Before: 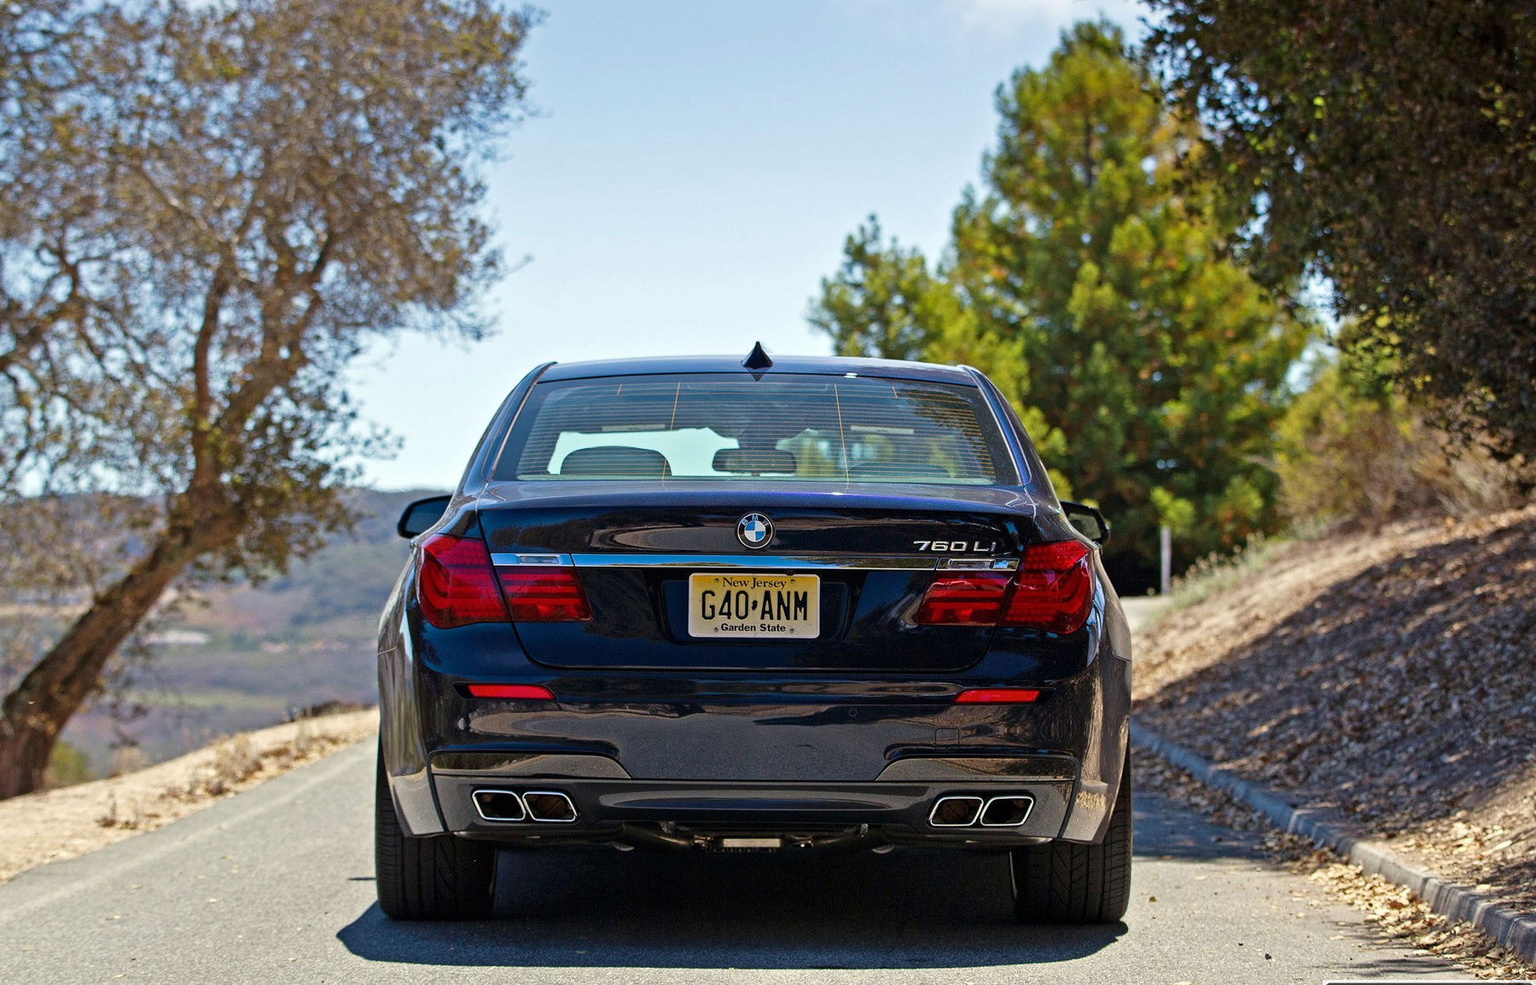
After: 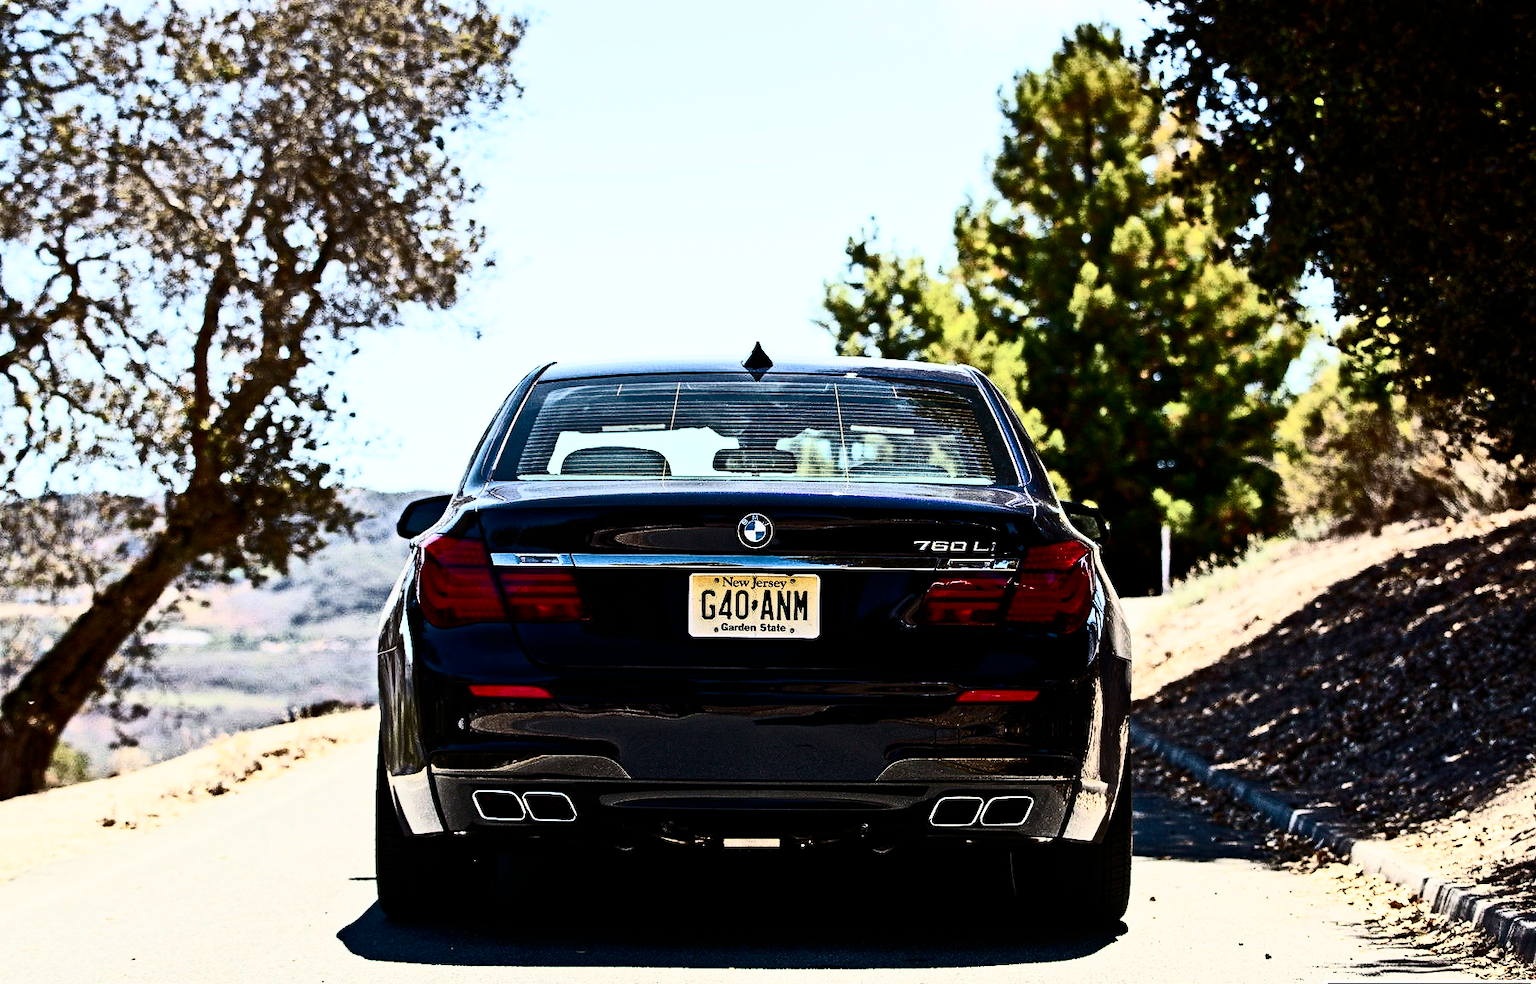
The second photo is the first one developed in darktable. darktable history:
filmic rgb: black relative exposure -5.11 EV, white relative exposure 3.99 EV, hardness 2.89, contrast 1.3, highlights saturation mix -30.59%
contrast brightness saturation: contrast 0.946, brightness 0.194
